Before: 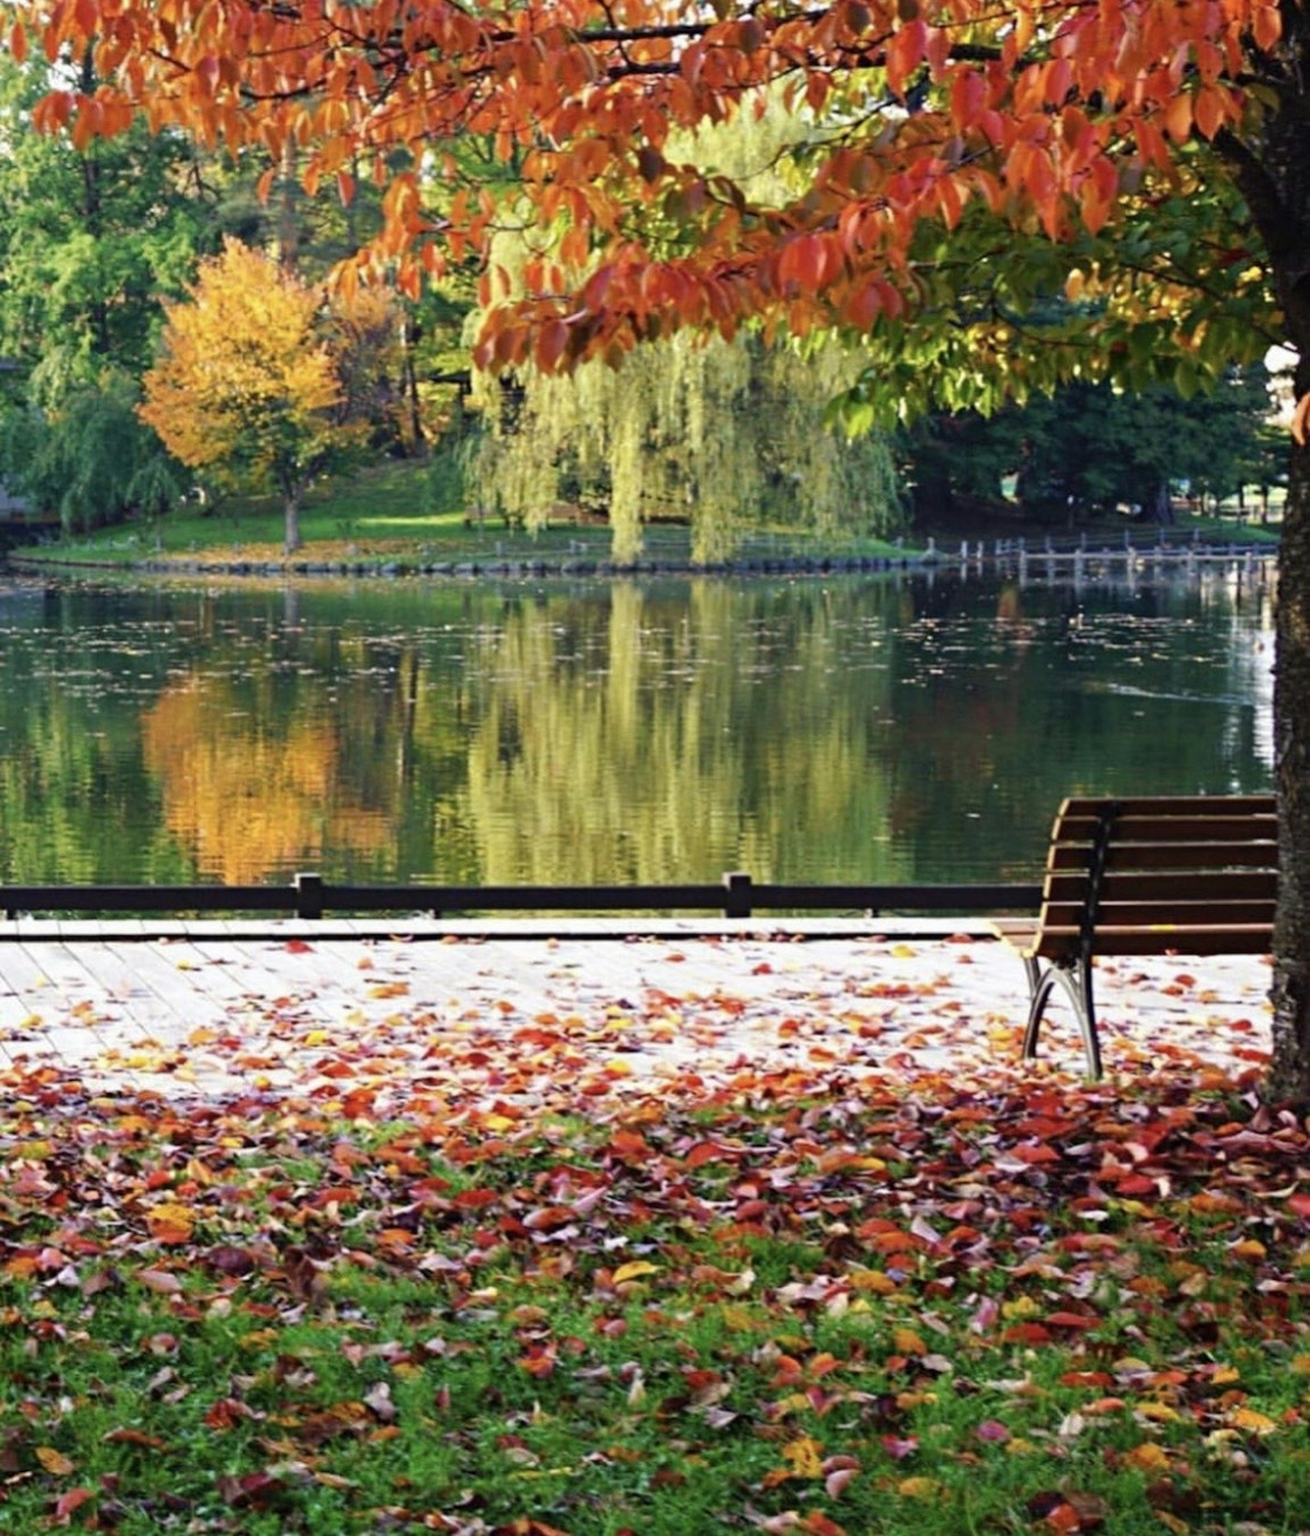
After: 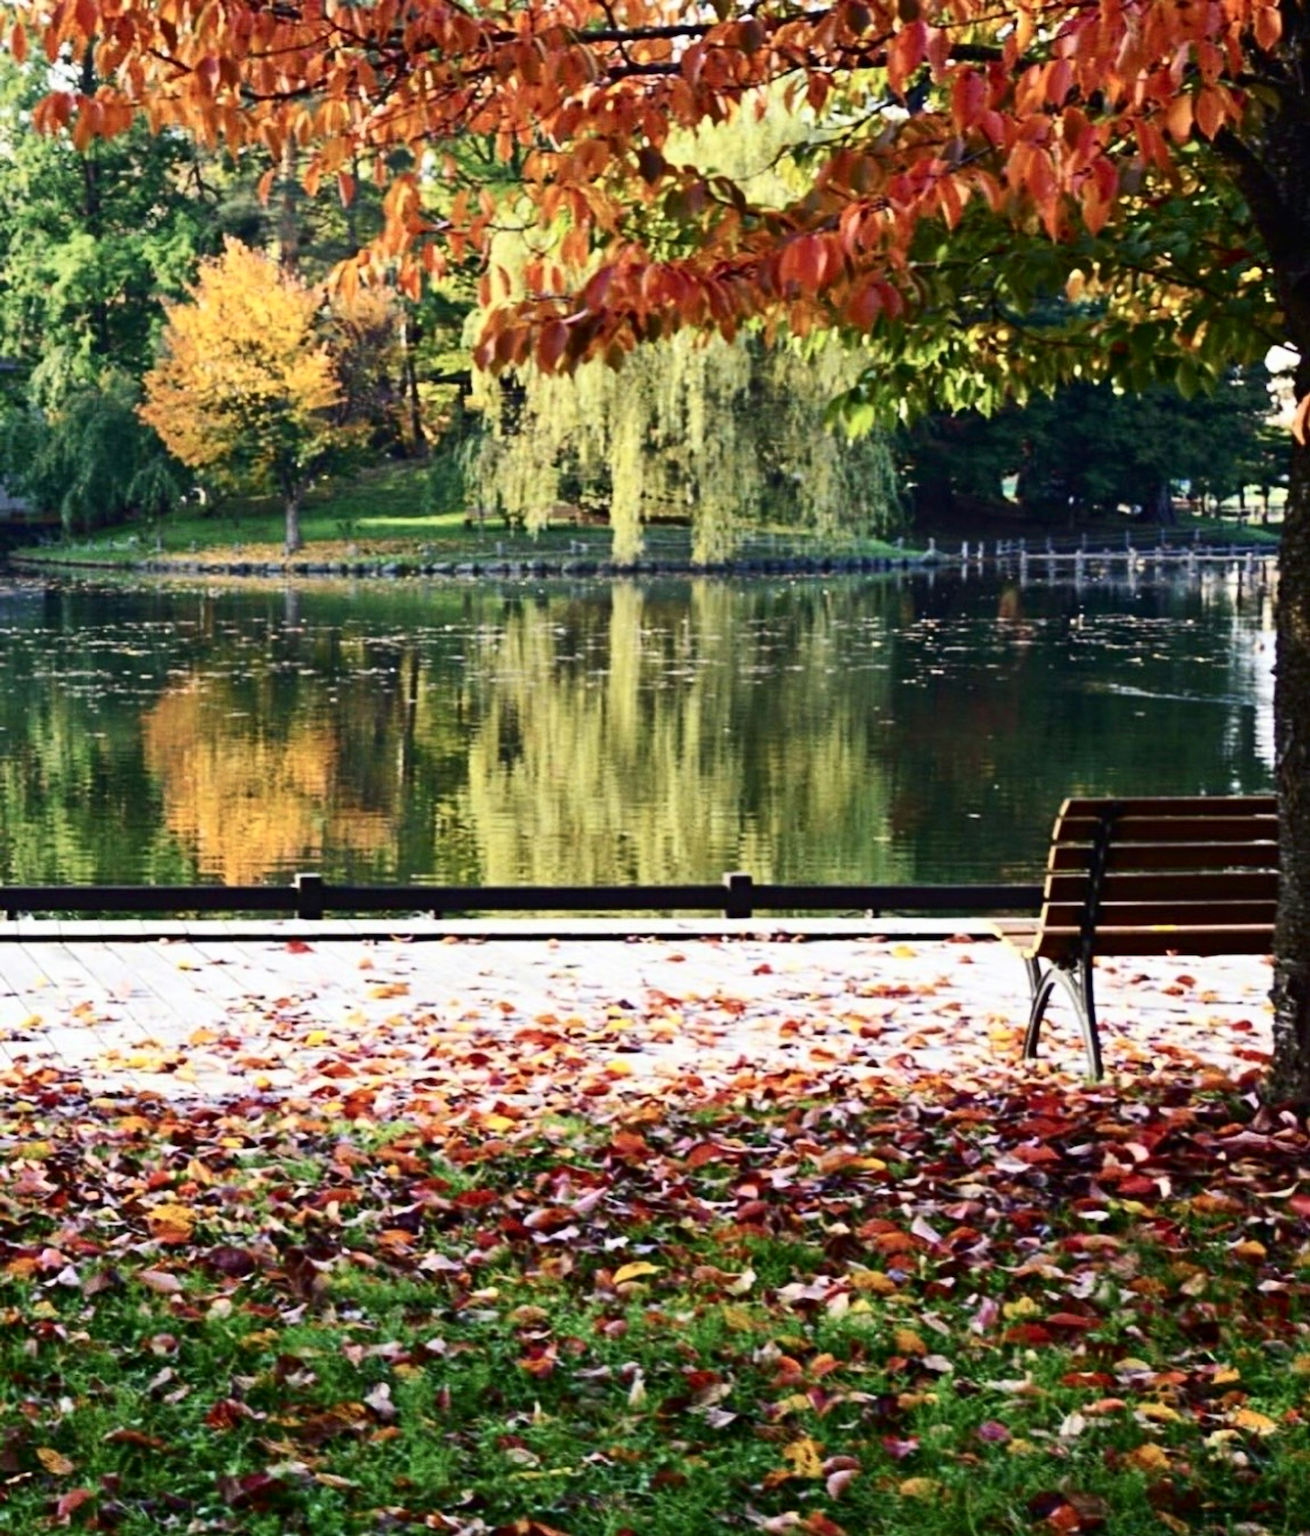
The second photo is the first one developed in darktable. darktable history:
shadows and highlights: shadows 25.68, highlights -24.49
contrast brightness saturation: contrast 0.297
